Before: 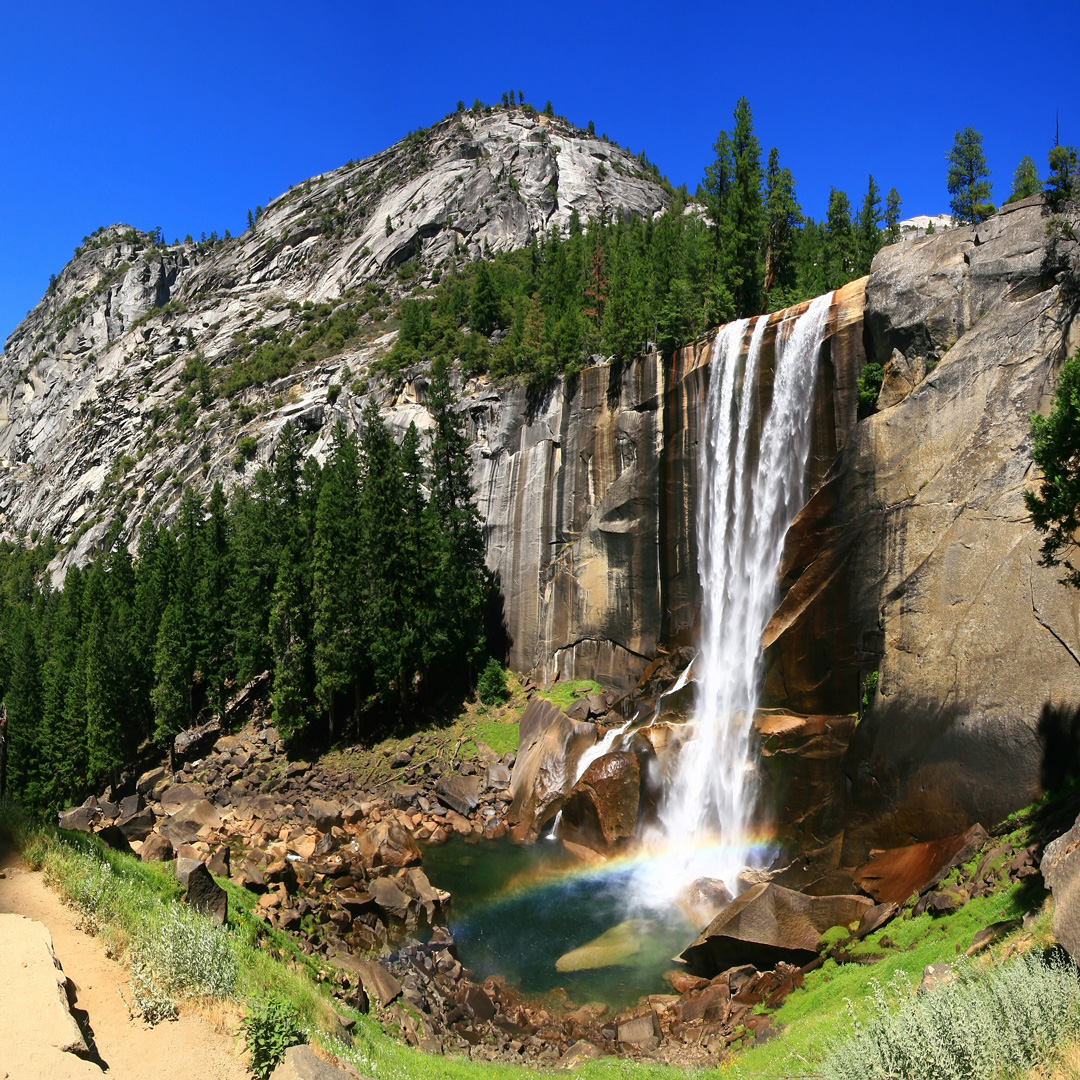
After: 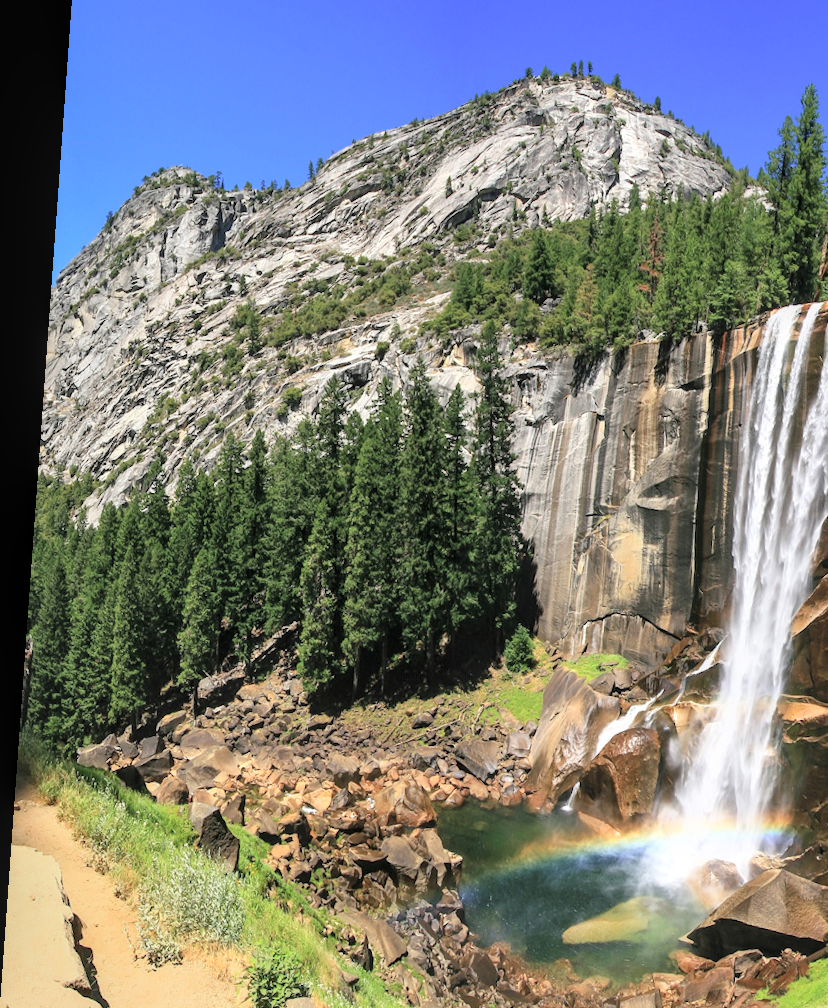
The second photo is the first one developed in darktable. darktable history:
rotate and perspective: rotation 4.1°, automatic cropping off
local contrast: on, module defaults
global tonemap: drago (0.7, 100)
crop: top 5.803%, right 27.864%, bottom 5.804%
